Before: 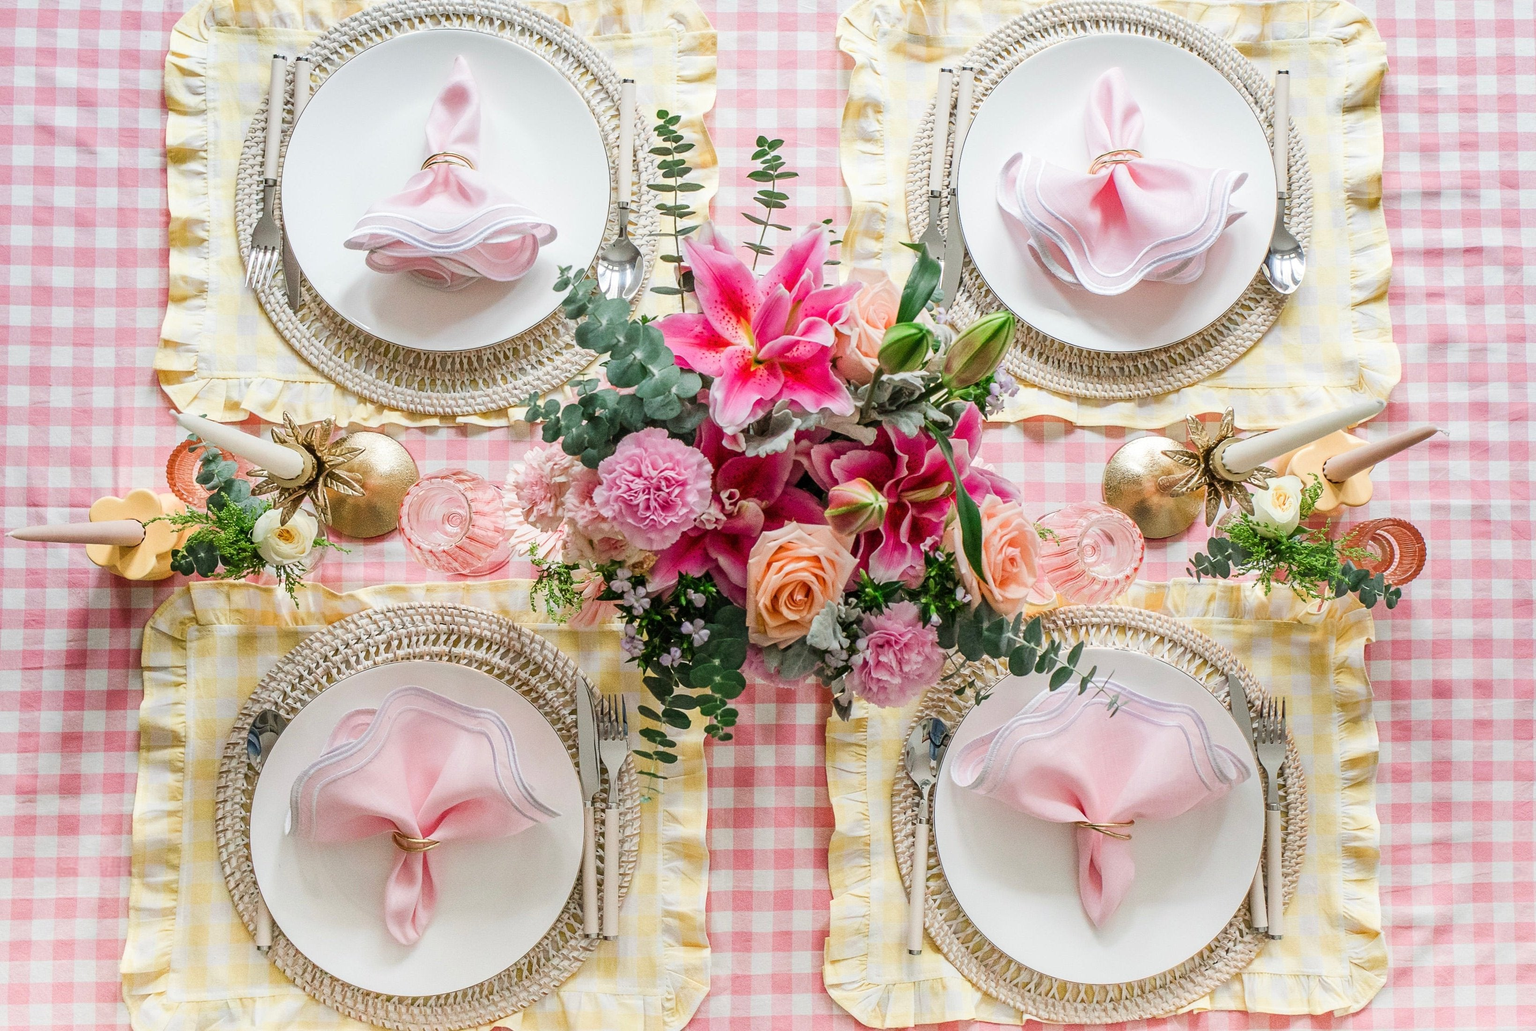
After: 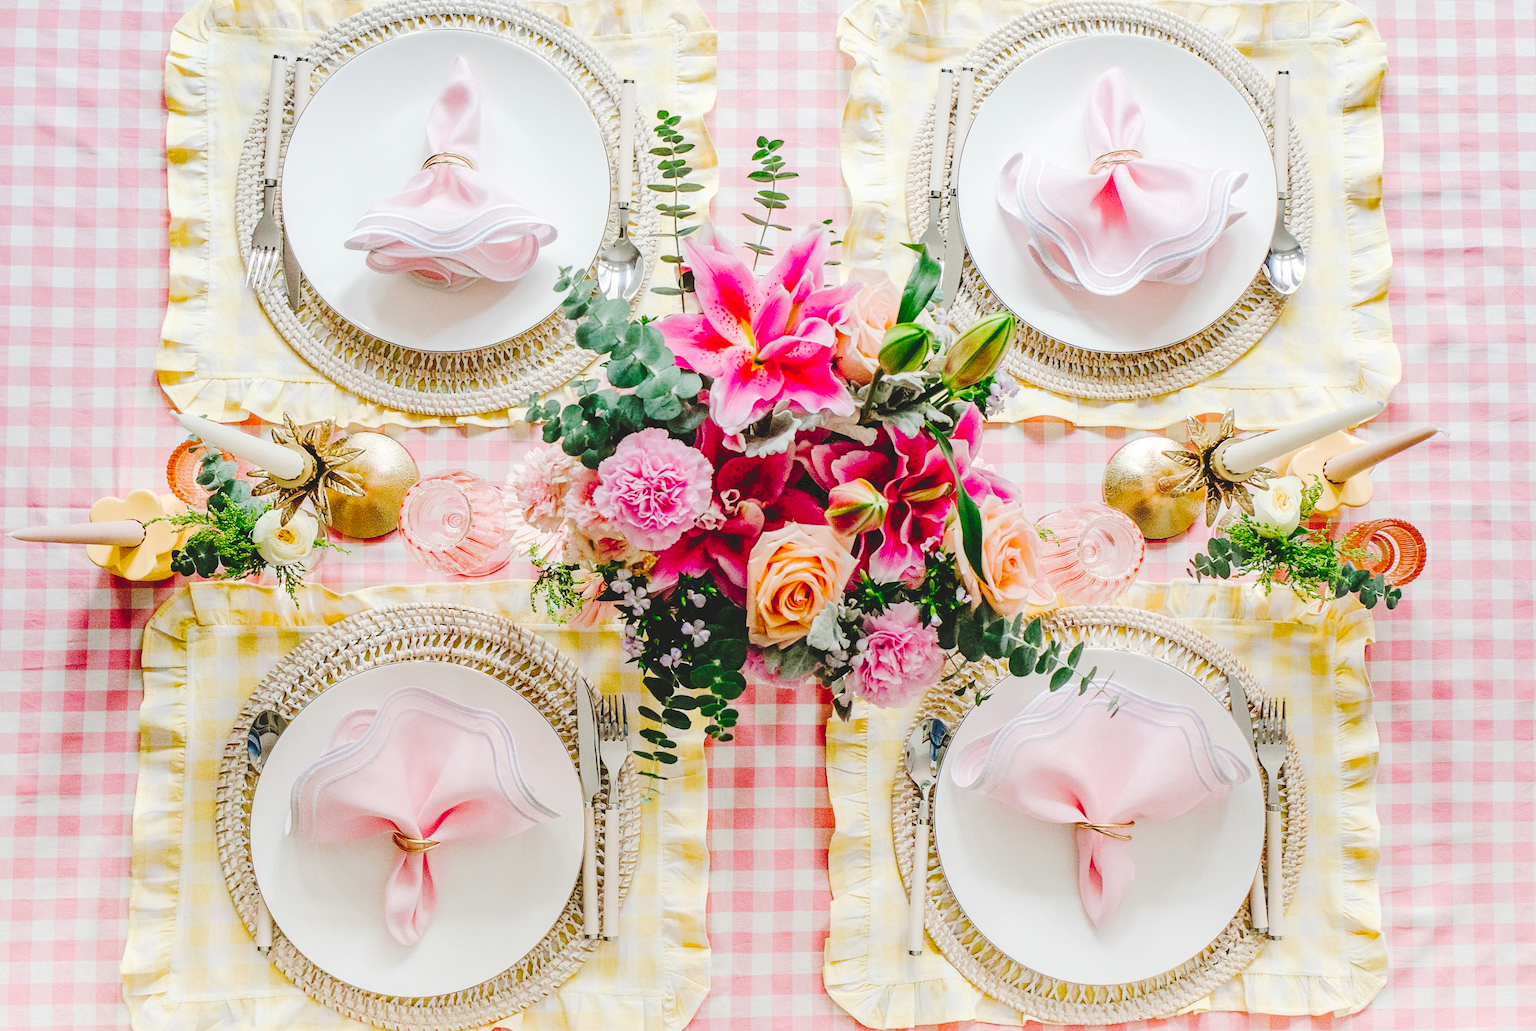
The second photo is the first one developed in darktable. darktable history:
color balance rgb: linear chroma grading › global chroma 15%, perceptual saturation grading › global saturation 30%
color balance: input saturation 80.07%
tone curve: curves: ch0 [(0, 0) (0.003, 0.117) (0.011, 0.115) (0.025, 0.116) (0.044, 0.116) (0.069, 0.112) (0.1, 0.113) (0.136, 0.127) (0.177, 0.148) (0.224, 0.191) (0.277, 0.249) (0.335, 0.363) (0.399, 0.479) (0.468, 0.589) (0.543, 0.664) (0.623, 0.733) (0.709, 0.799) (0.801, 0.852) (0.898, 0.914) (1, 1)], preserve colors none
